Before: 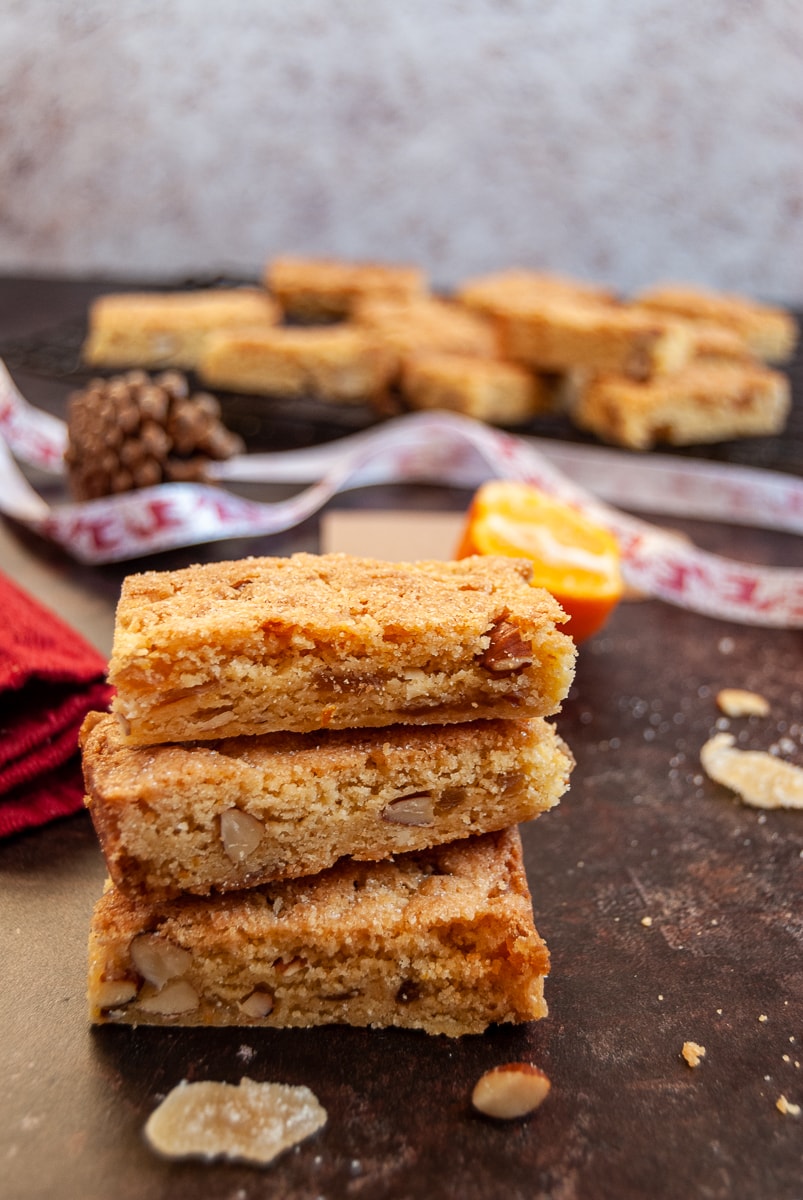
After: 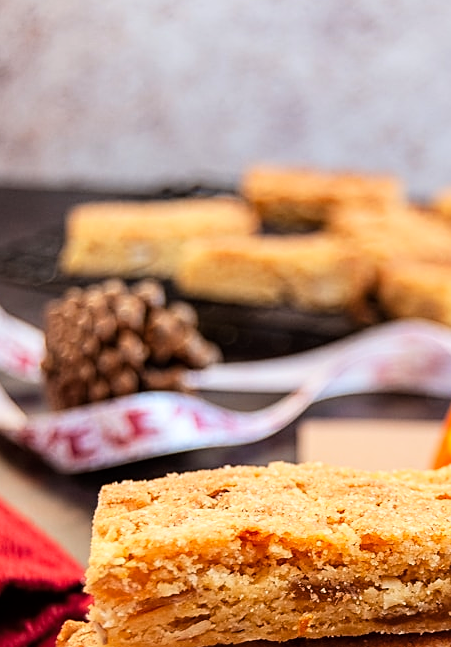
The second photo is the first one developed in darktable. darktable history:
sharpen: amount 0.496
crop and rotate: left 3.021%, top 7.651%, right 40.781%, bottom 38.373%
tone curve: curves: ch0 [(0, 0) (0.004, 0.001) (0.133, 0.112) (0.325, 0.362) (0.832, 0.893) (1, 1)], color space Lab, linked channels, preserve colors none
